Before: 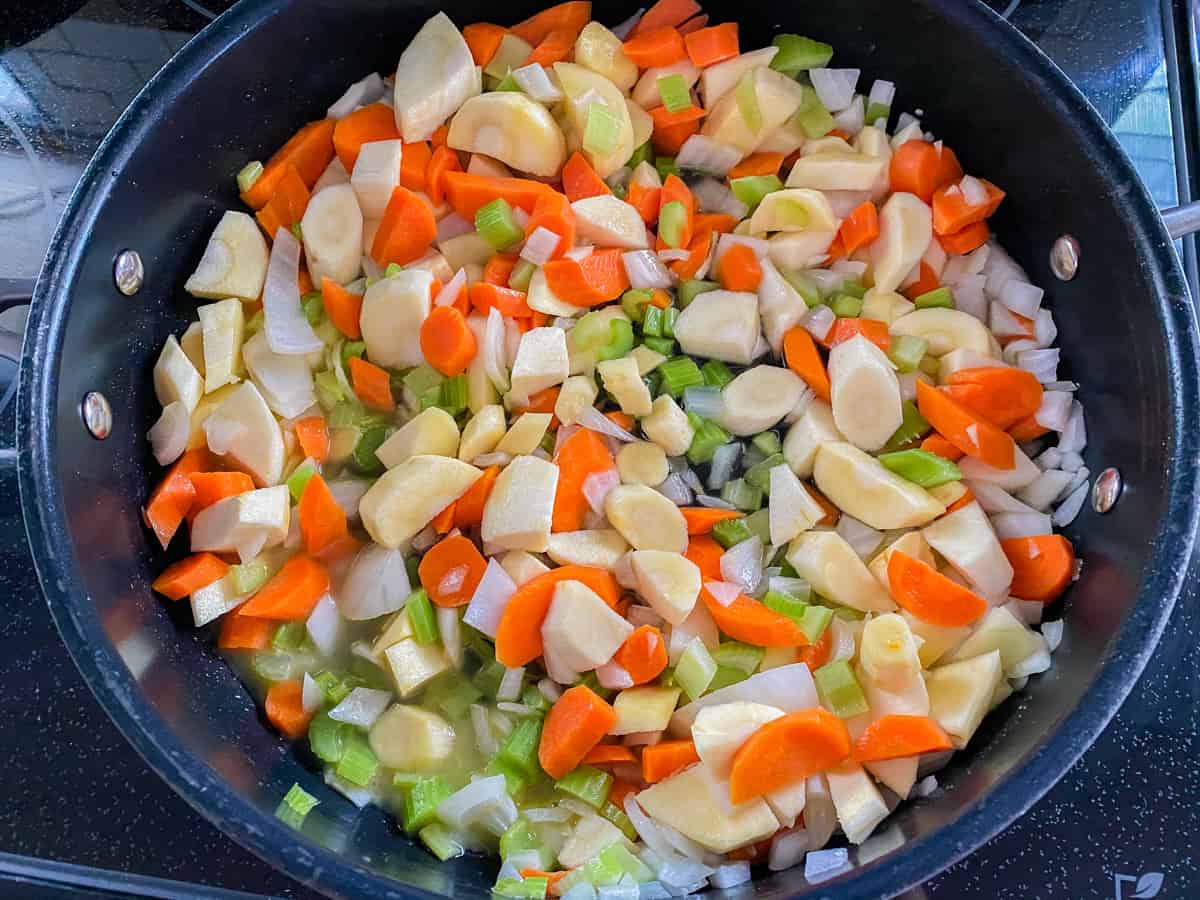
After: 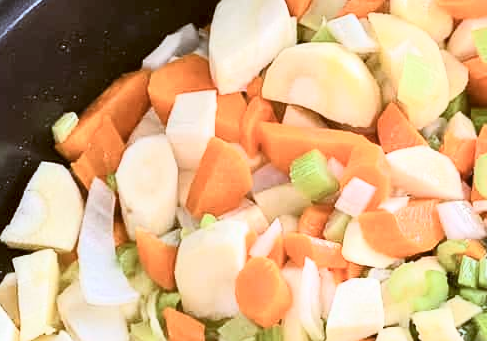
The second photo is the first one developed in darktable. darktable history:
color correction: highlights a* -0.482, highlights b* 0.161, shadows a* 4.66, shadows b* 20.72
contrast brightness saturation: contrast 0.43, brightness 0.56, saturation -0.19
crop: left 15.452%, top 5.459%, right 43.956%, bottom 56.62%
